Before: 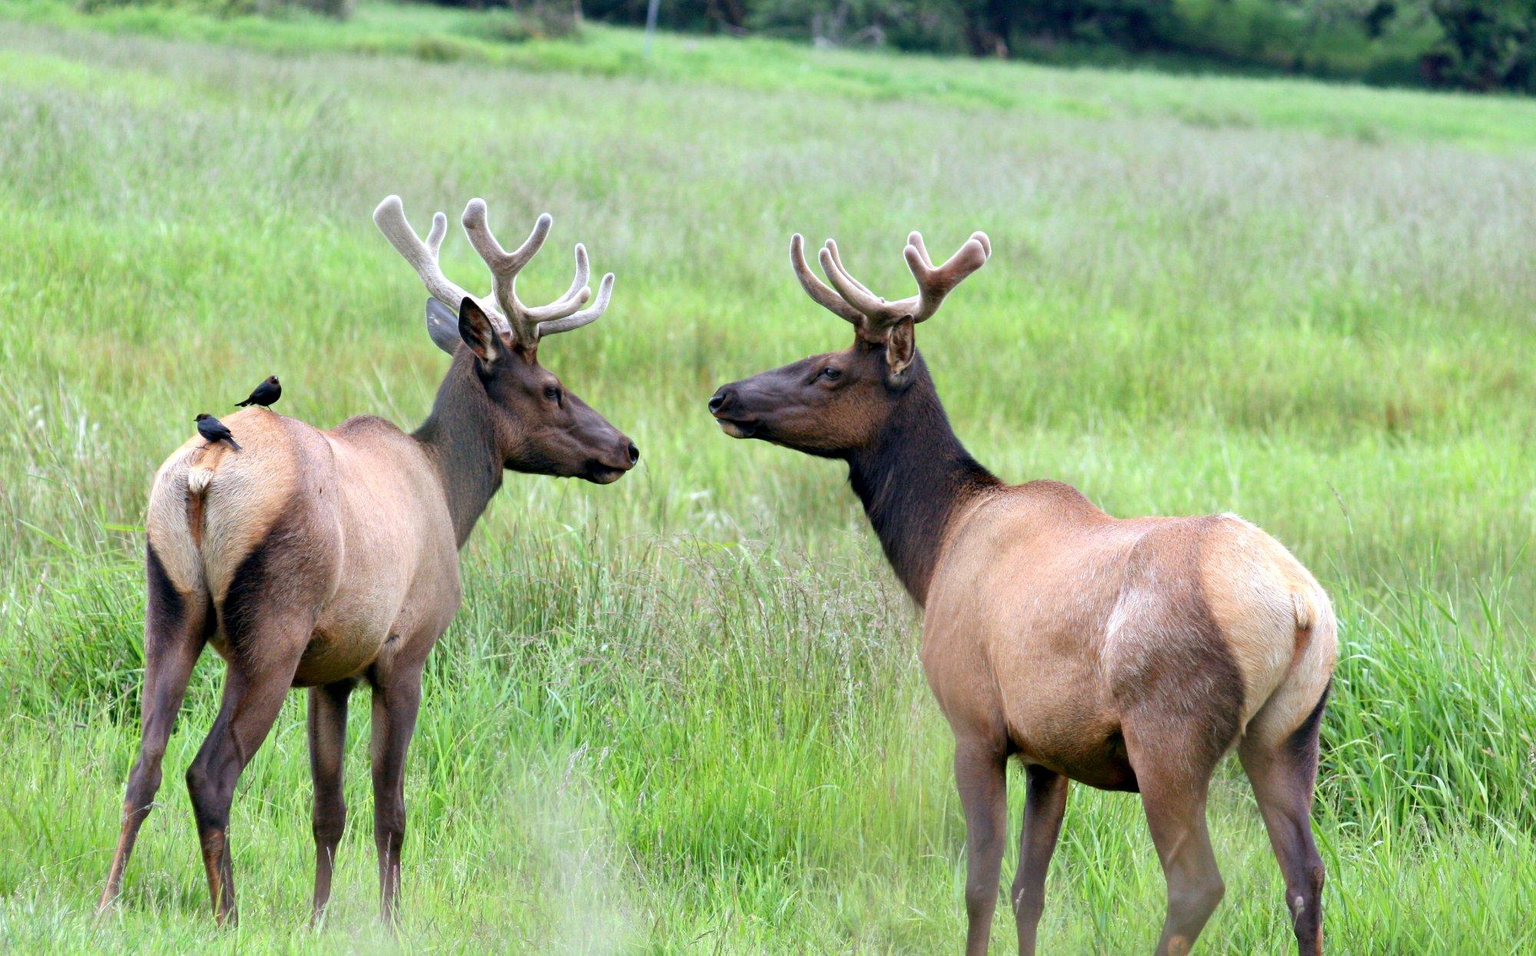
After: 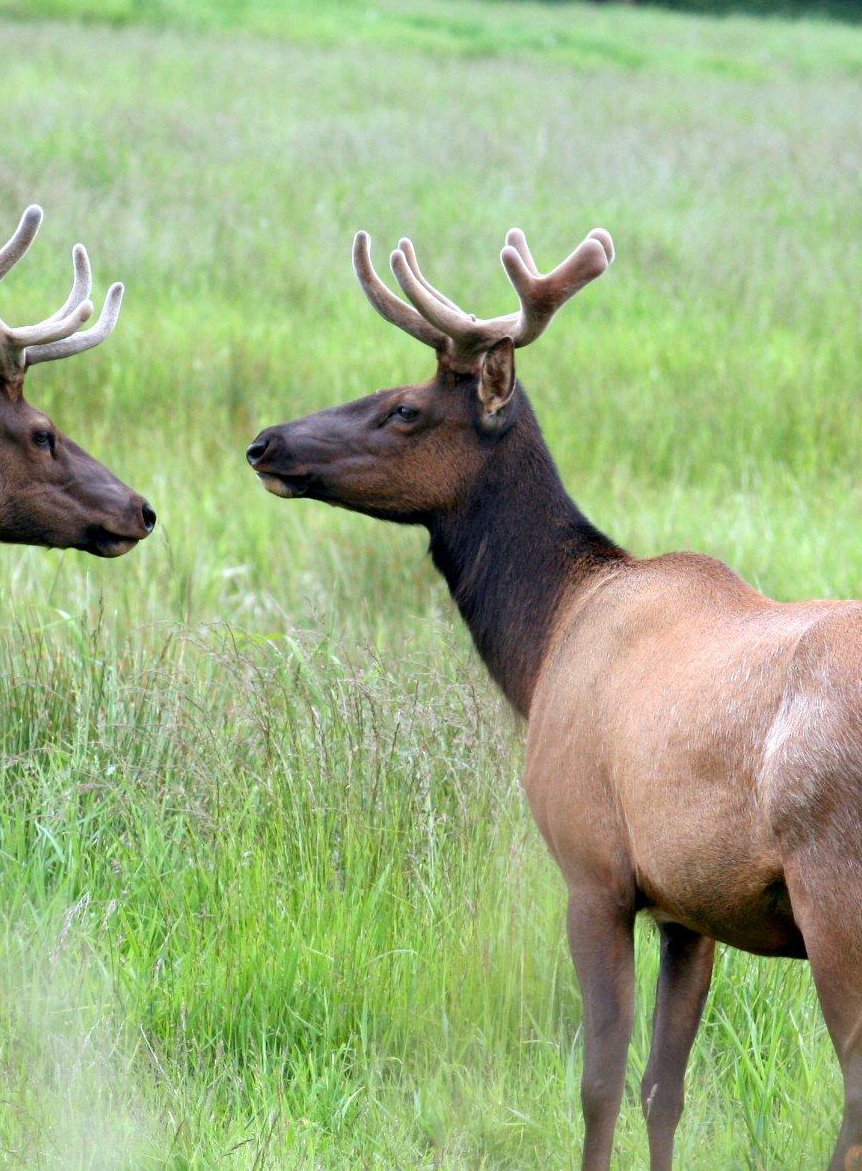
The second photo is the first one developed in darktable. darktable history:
crop: left 33.837%, top 5.932%, right 23.016%
